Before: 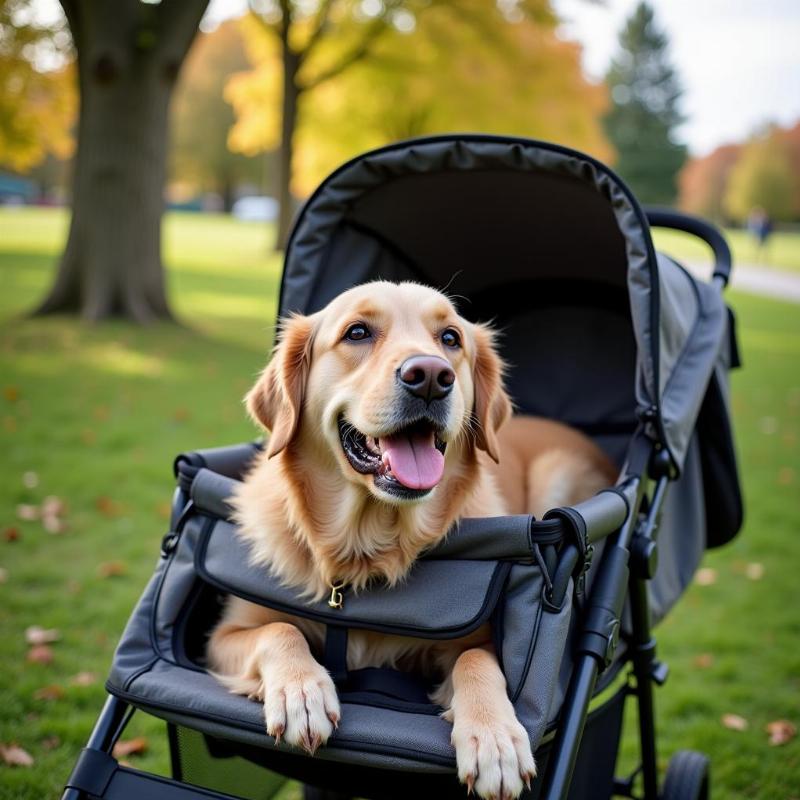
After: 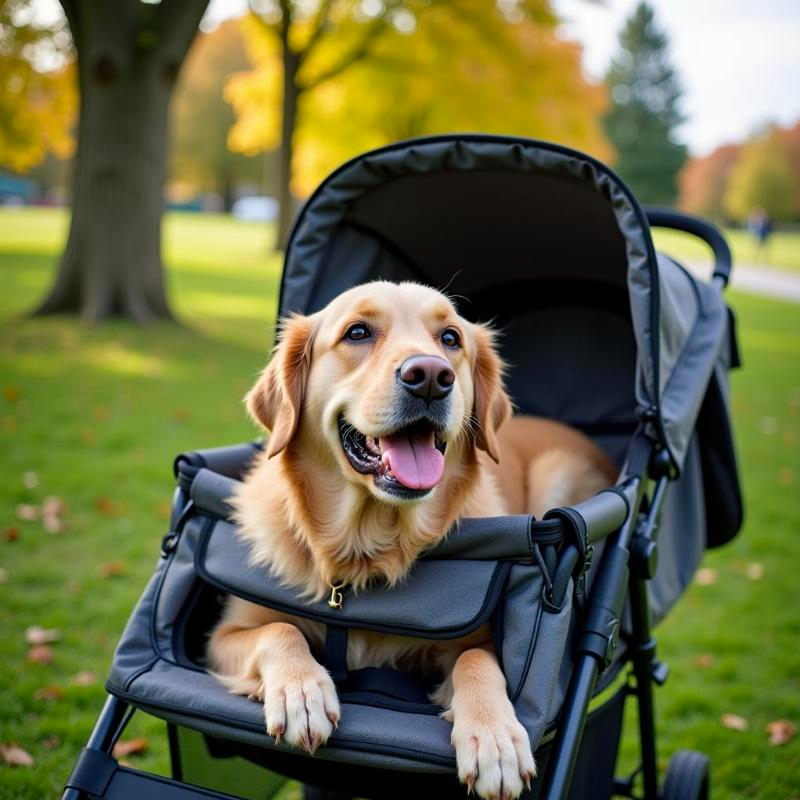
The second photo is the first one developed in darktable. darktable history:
color balance rgb: shadows lift › chroma 2.013%, shadows lift › hue 220.88°, perceptual saturation grading › global saturation 5.599%, global vibrance 20%
